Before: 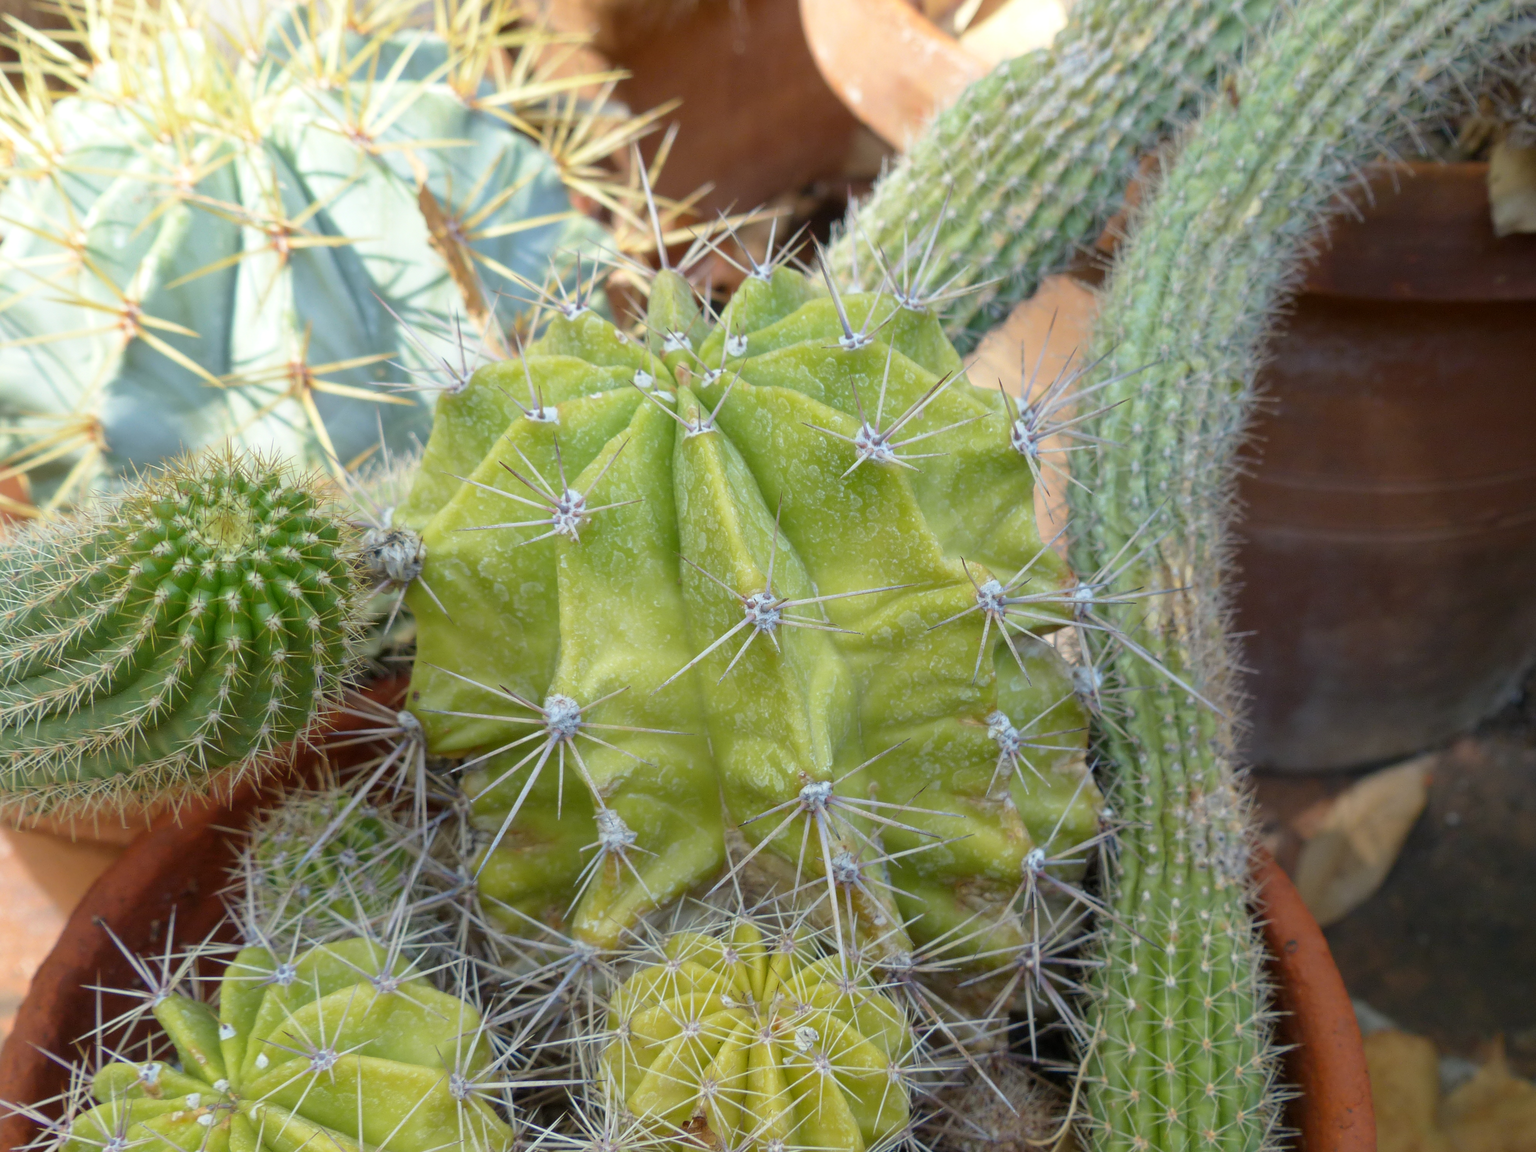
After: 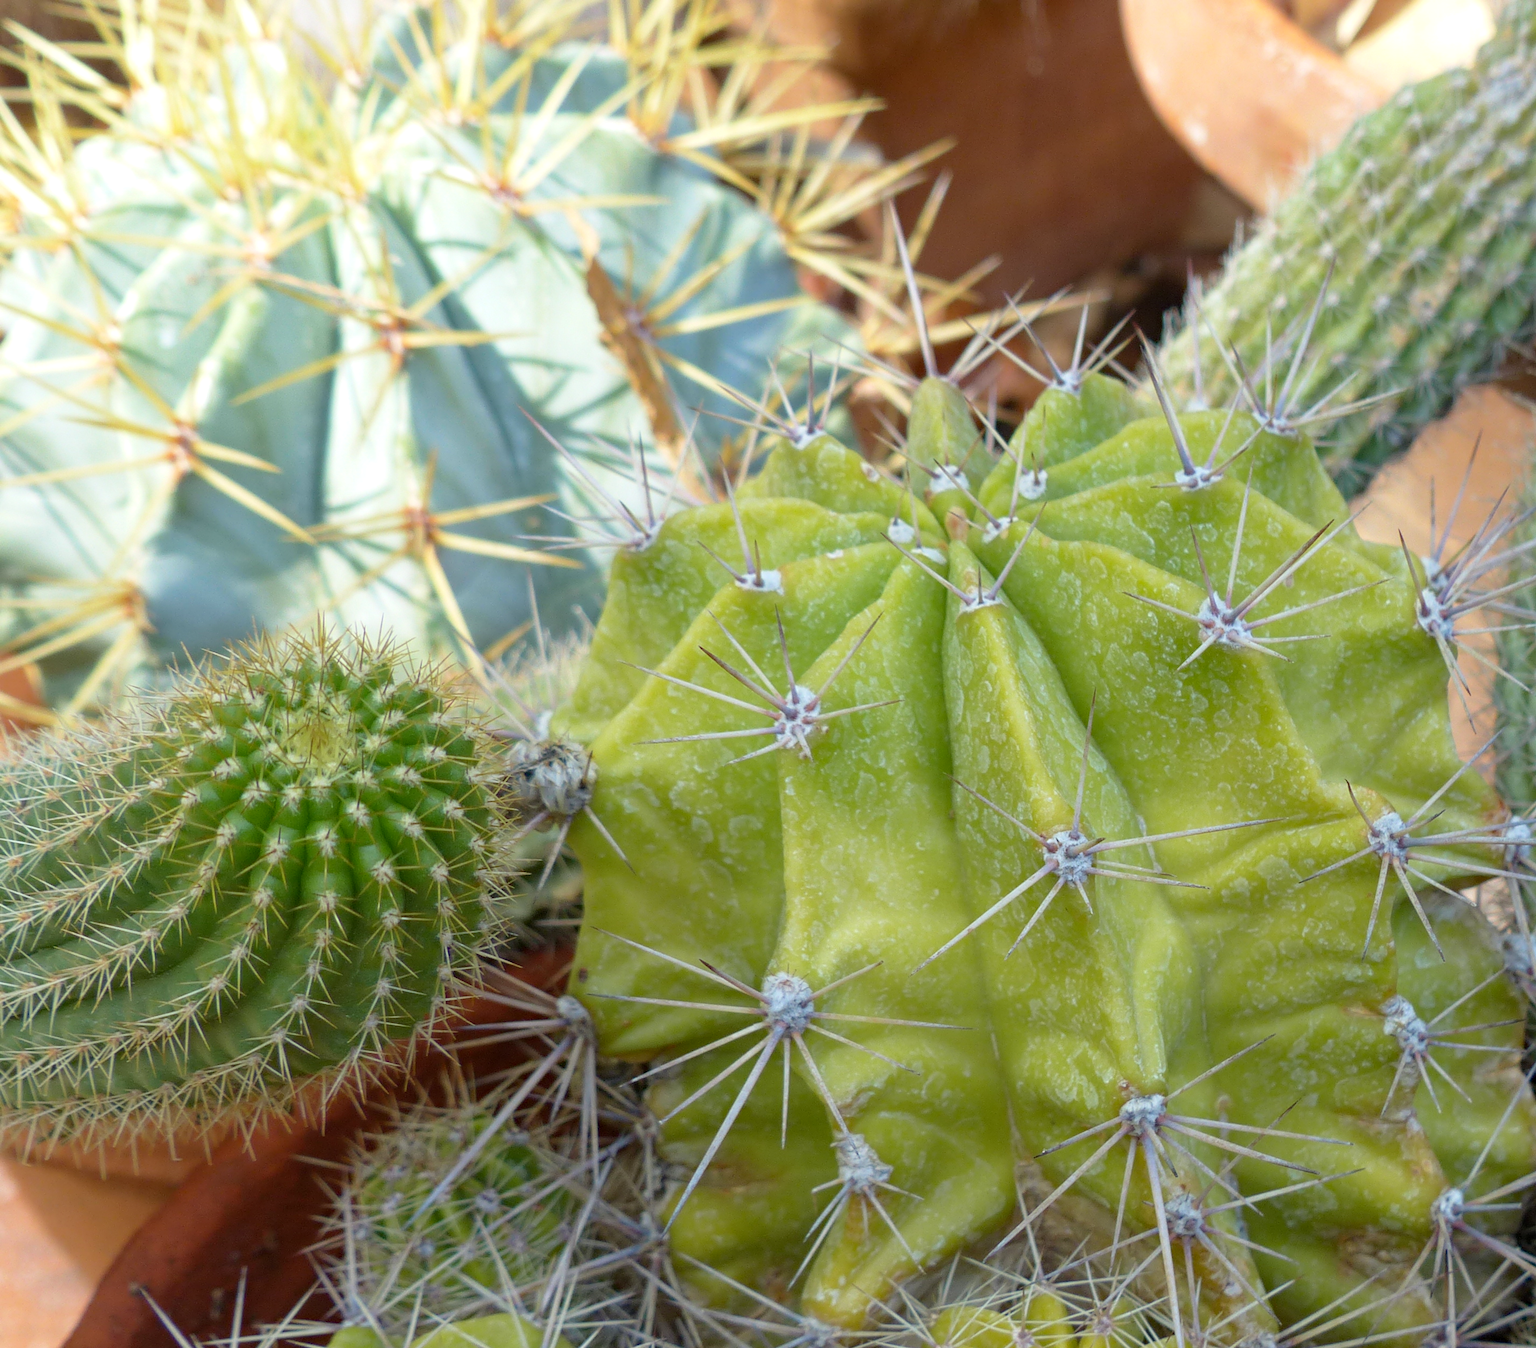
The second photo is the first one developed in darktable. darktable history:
haze removal: compatibility mode true, adaptive false
crop: right 28.58%, bottom 16.411%
